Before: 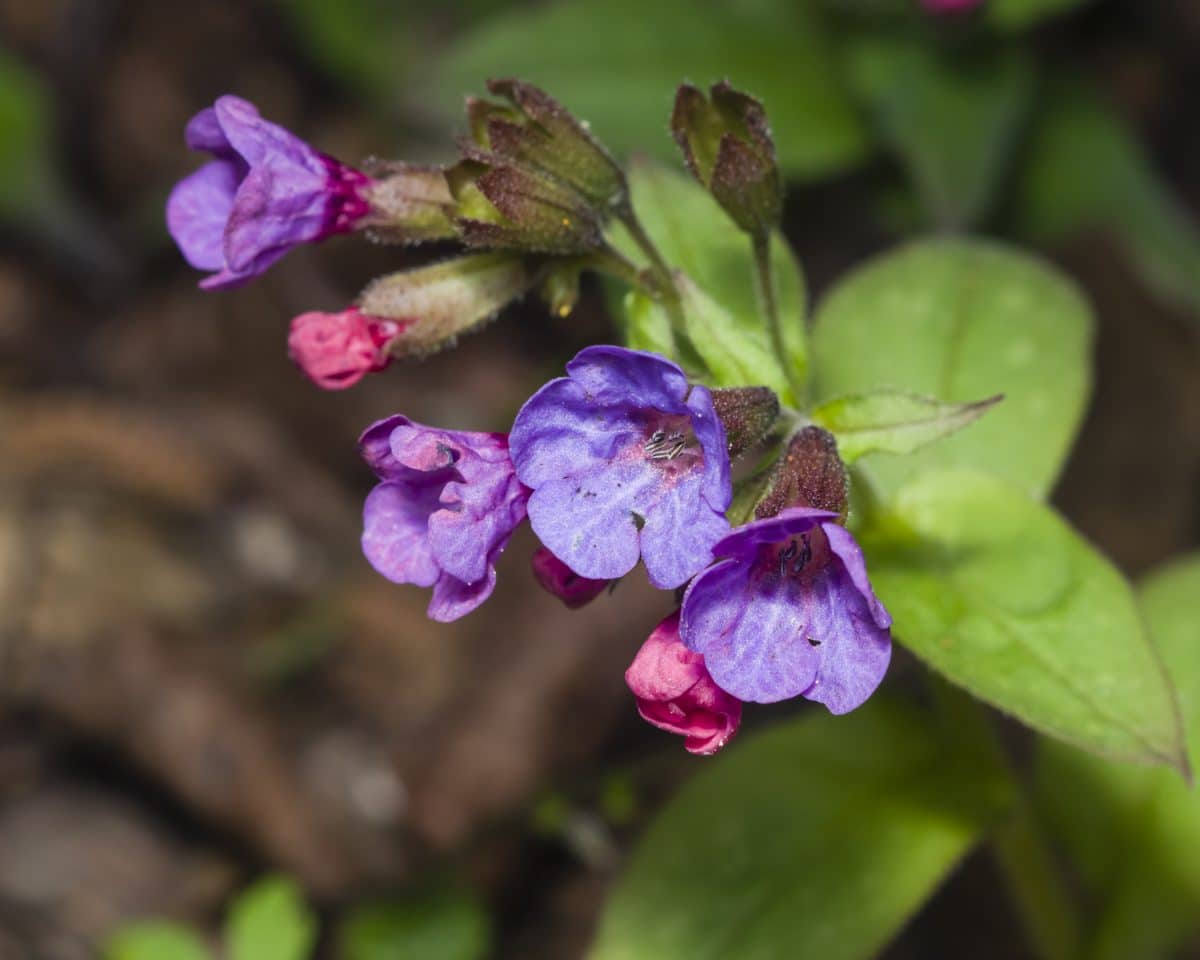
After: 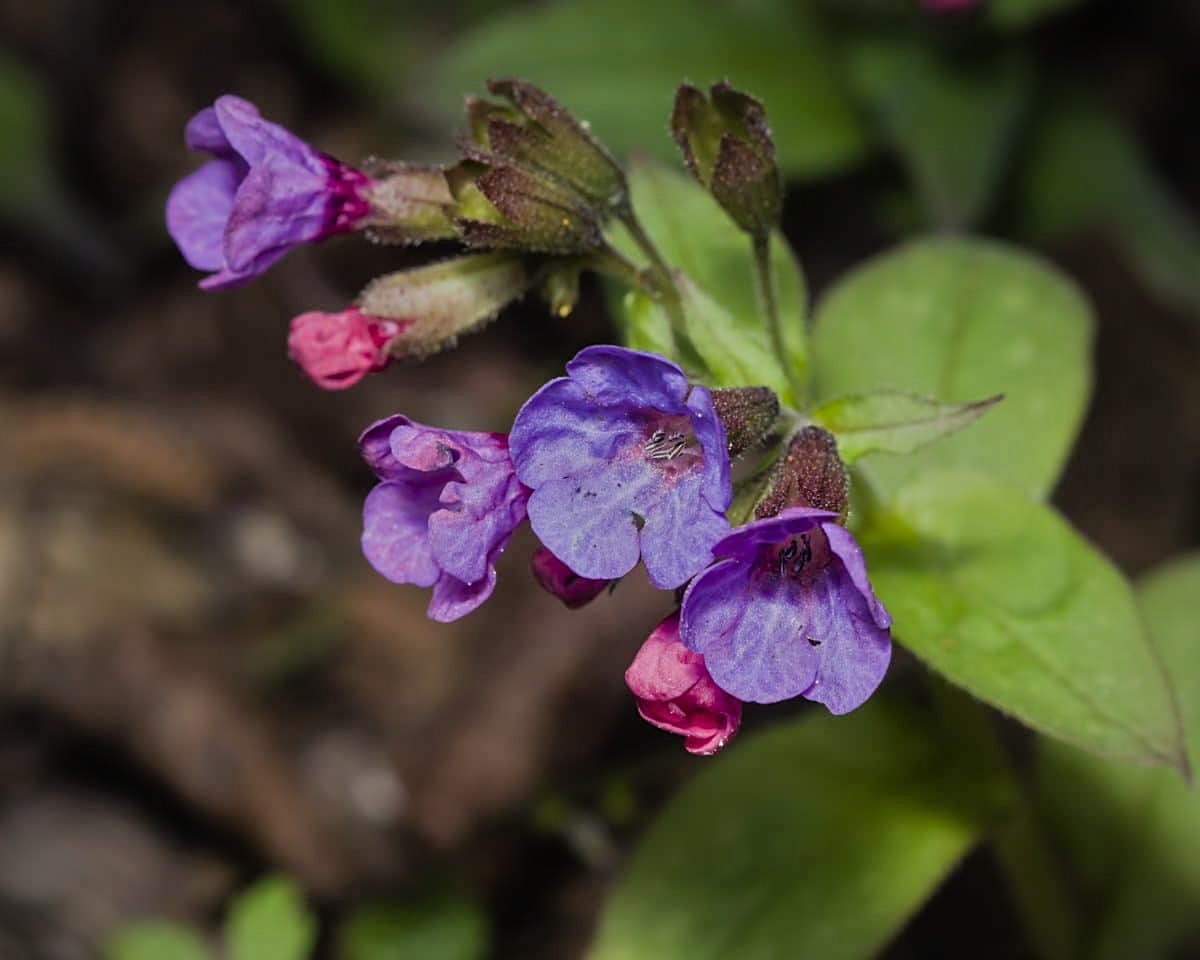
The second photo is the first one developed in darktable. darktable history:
tone equalizer: -7 EV 0.15 EV, -6 EV 0.6 EV, -5 EV 1.15 EV, -4 EV 1.33 EV, -3 EV 1.15 EV, -2 EV 0.6 EV, -1 EV 0.15 EV, mask exposure compensation -0.5 EV
sharpen: on, module defaults
exposure: exposure -1.468 EV, compensate highlight preservation false
vignetting: fall-off radius 93.87%
